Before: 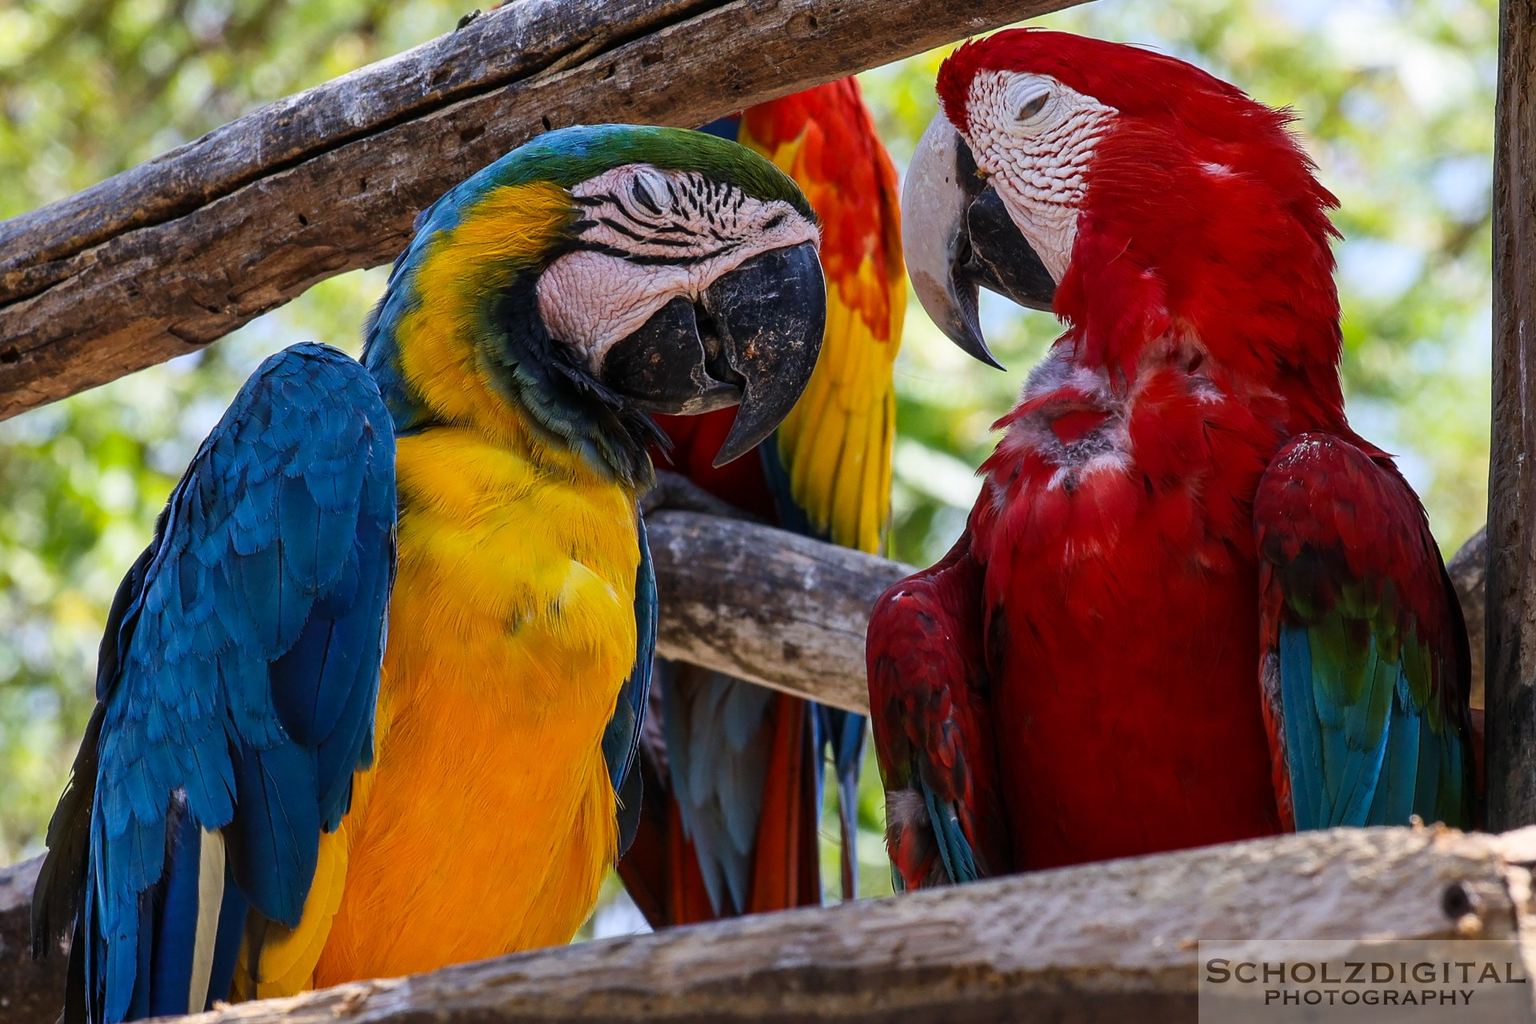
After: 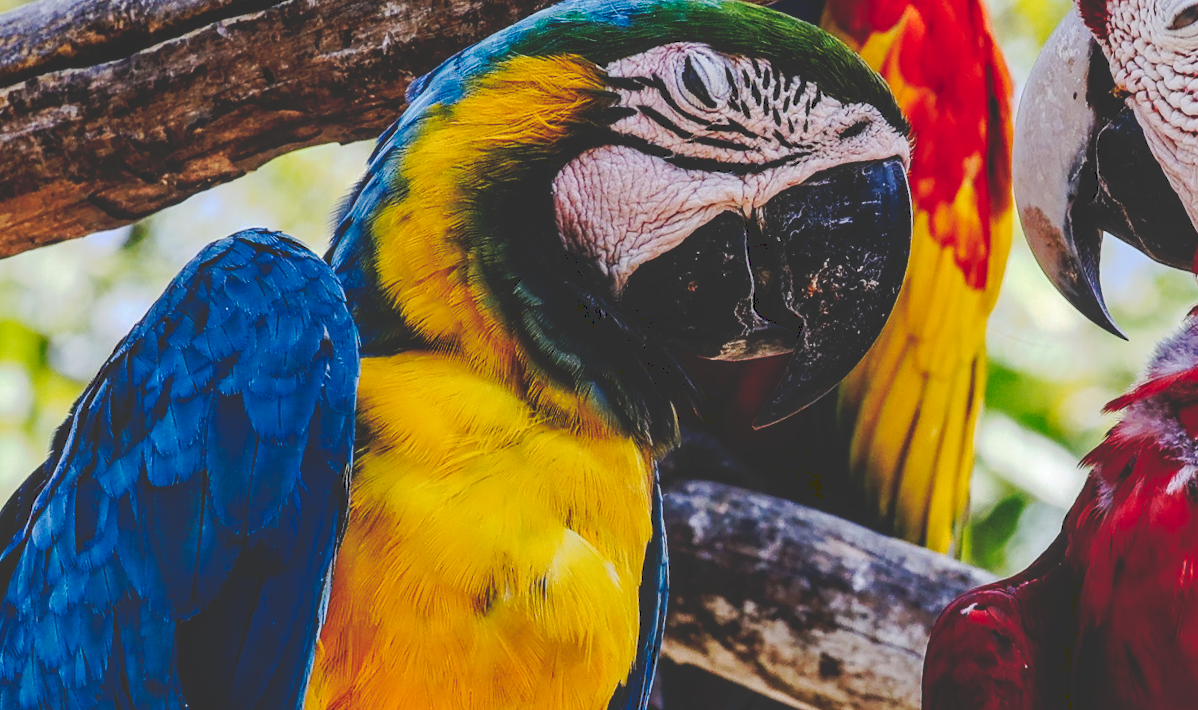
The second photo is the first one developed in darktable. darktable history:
local contrast: on, module defaults
crop and rotate: angle -4.99°, left 2.122%, top 6.945%, right 27.566%, bottom 30.519%
contrast brightness saturation: saturation -0.05
tone curve: curves: ch0 [(0, 0) (0.003, 0.198) (0.011, 0.198) (0.025, 0.198) (0.044, 0.198) (0.069, 0.201) (0.1, 0.202) (0.136, 0.207) (0.177, 0.212) (0.224, 0.222) (0.277, 0.27) (0.335, 0.332) (0.399, 0.422) (0.468, 0.542) (0.543, 0.626) (0.623, 0.698) (0.709, 0.764) (0.801, 0.82) (0.898, 0.863) (1, 1)], preserve colors none
